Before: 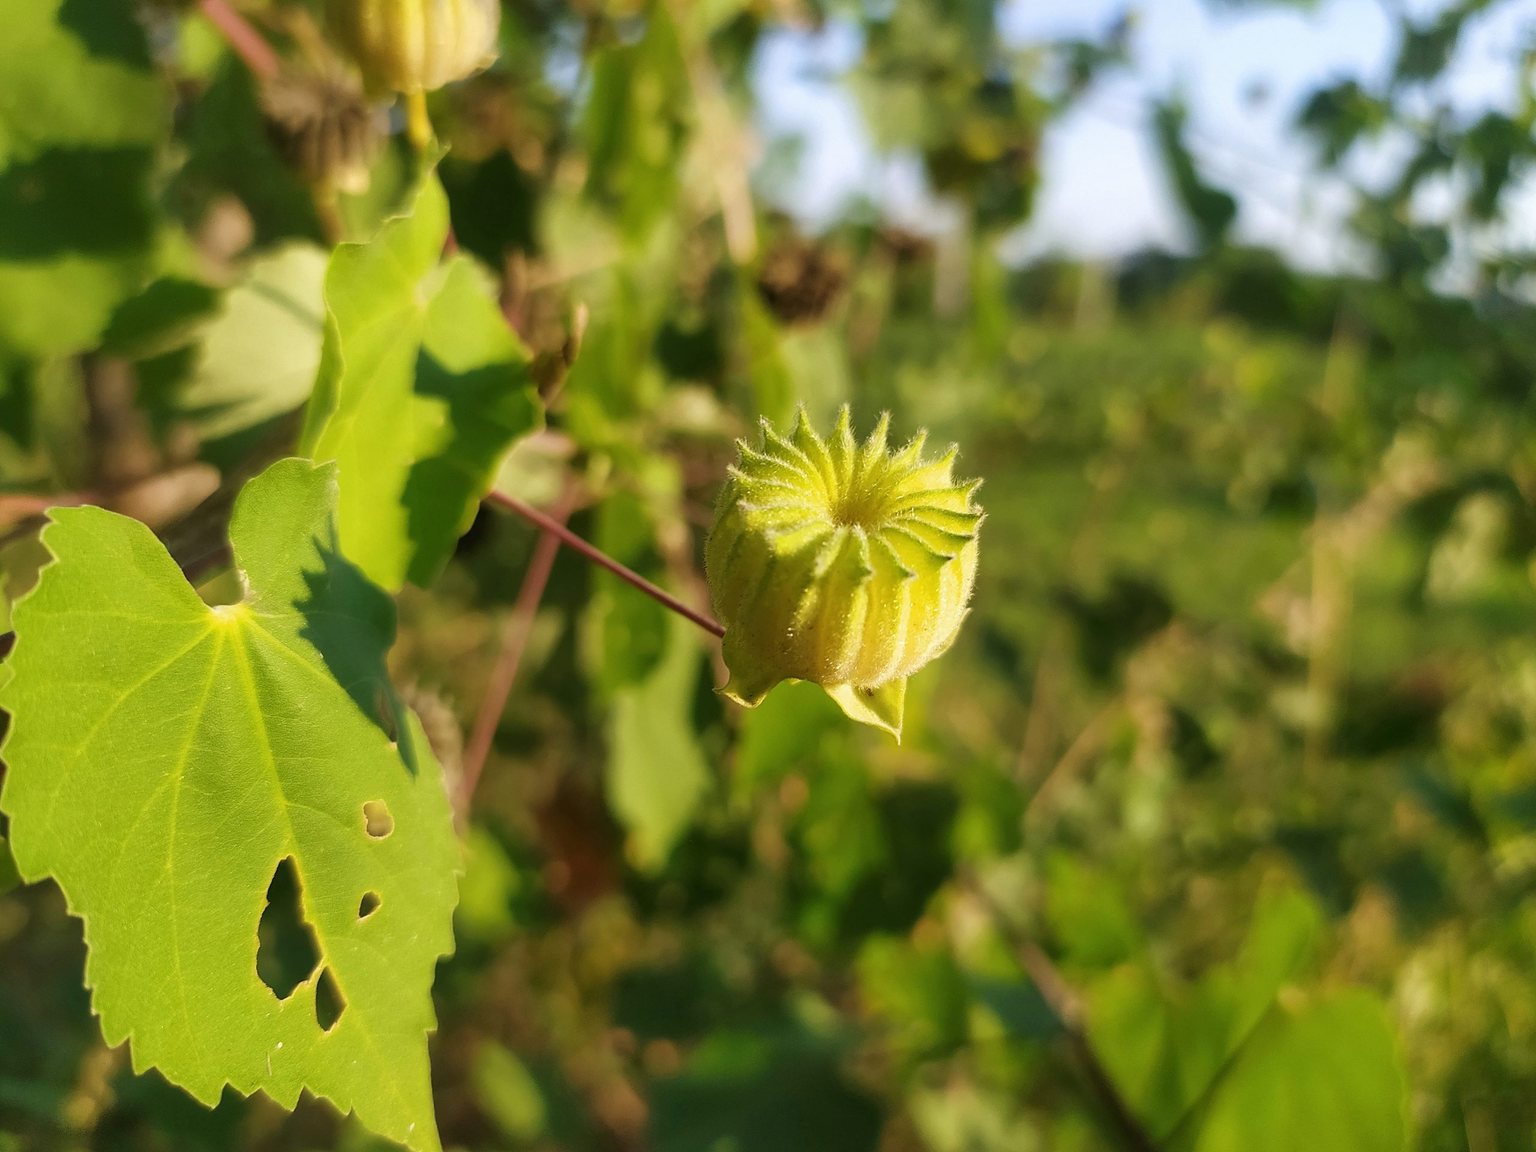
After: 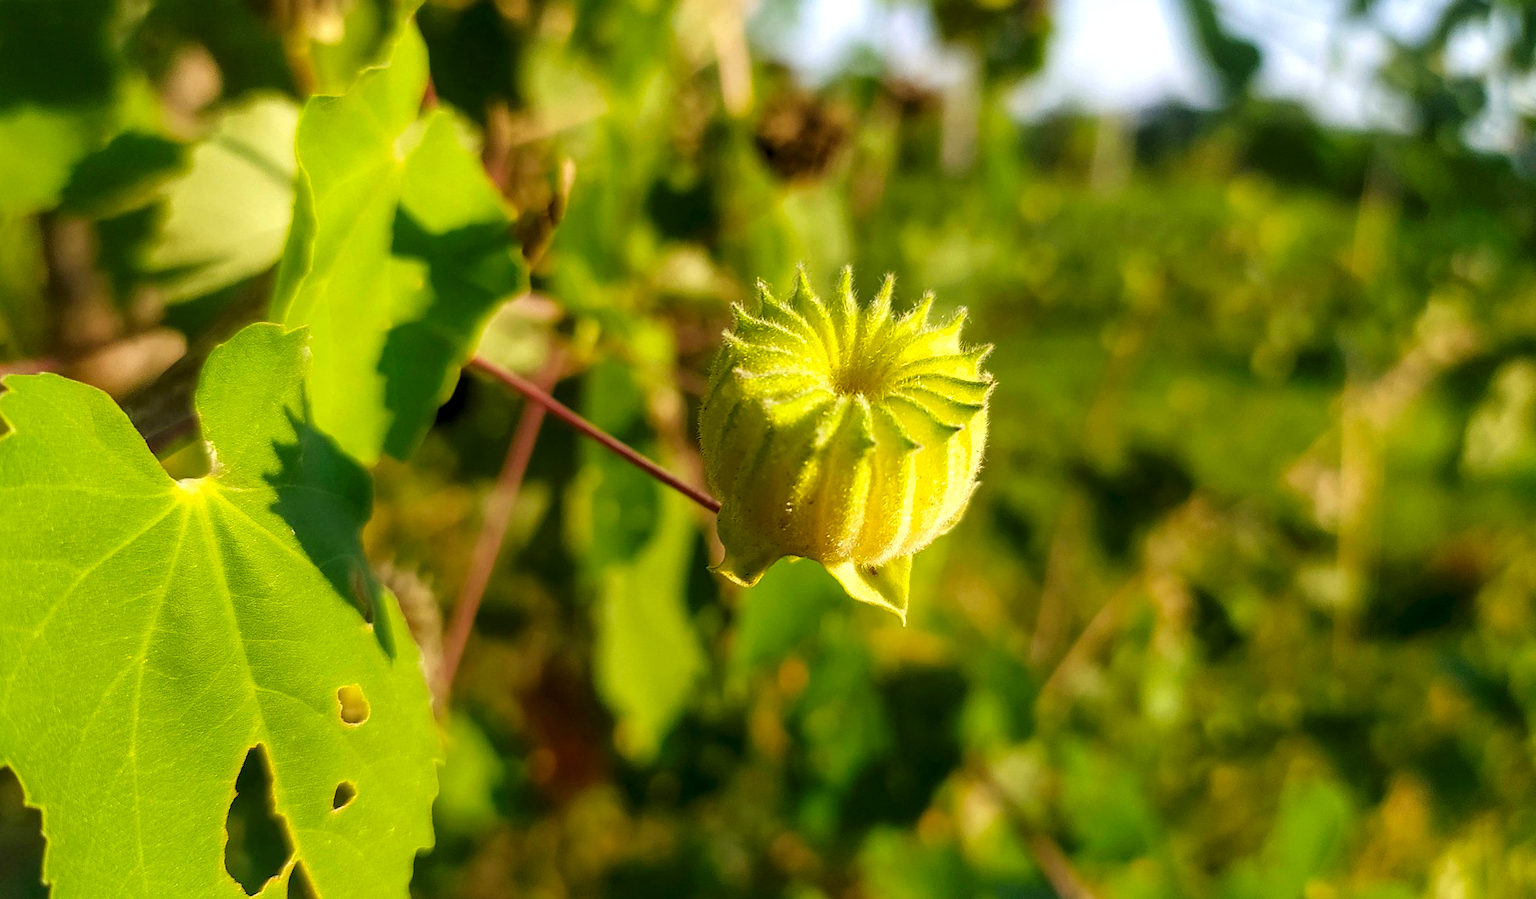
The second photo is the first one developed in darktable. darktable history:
crop and rotate: left 2.927%, top 13.304%, right 2.51%, bottom 12.856%
color correction: highlights b* 0.016, saturation 1.31
local contrast: on, module defaults
tone equalizer: -8 EV -0.419 EV, -7 EV -0.374 EV, -6 EV -0.316 EV, -5 EV -0.22 EV, -3 EV 0.238 EV, -2 EV 0.313 EV, -1 EV 0.389 EV, +0 EV 0.439 EV, mask exposure compensation -0.51 EV
exposure: black level correction 0.002, exposure -0.202 EV, compensate exposure bias true, compensate highlight preservation false
